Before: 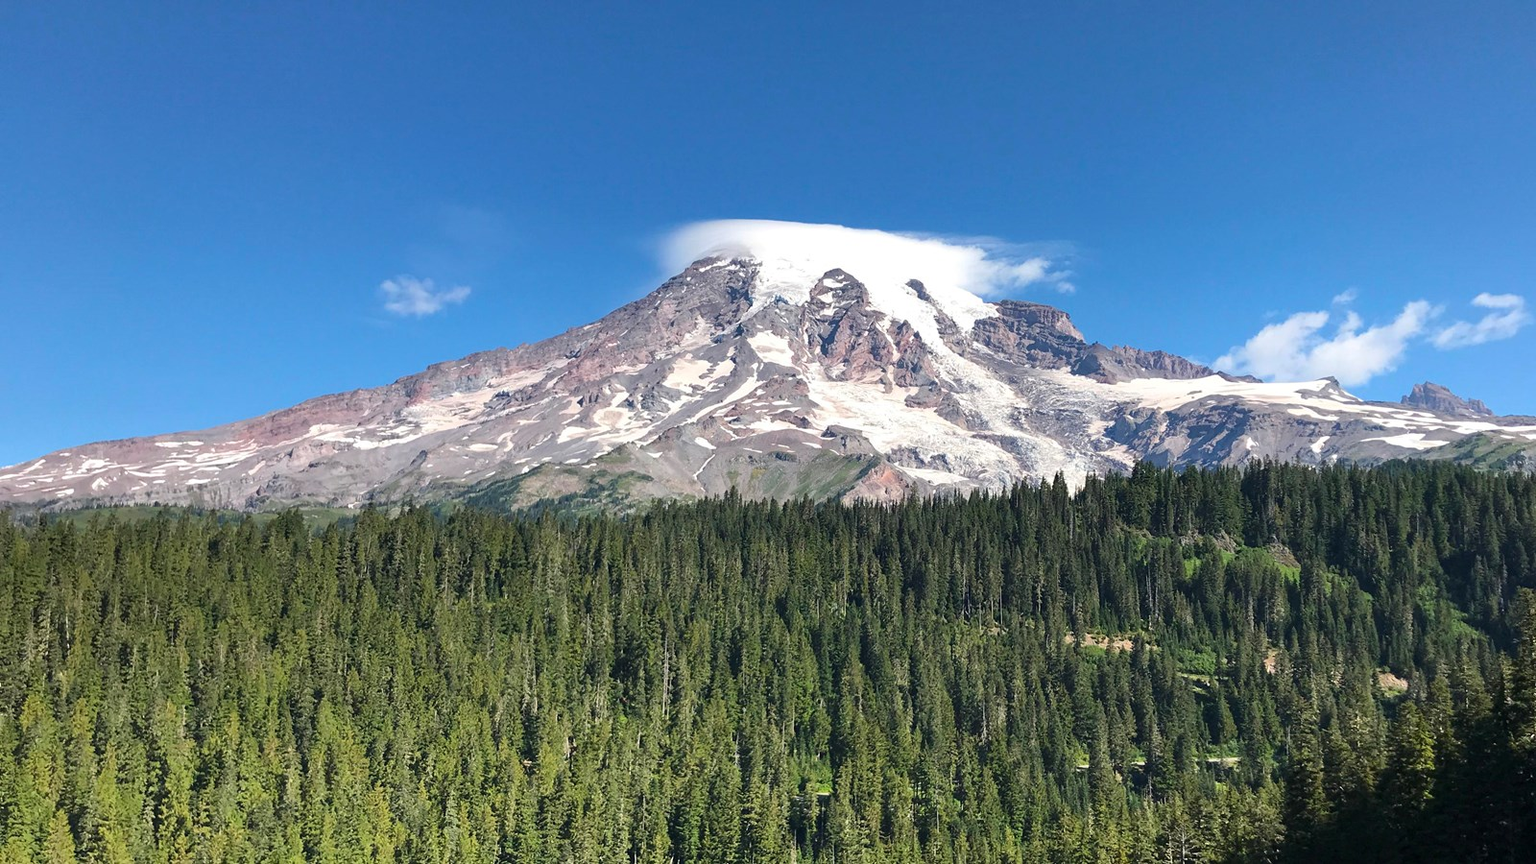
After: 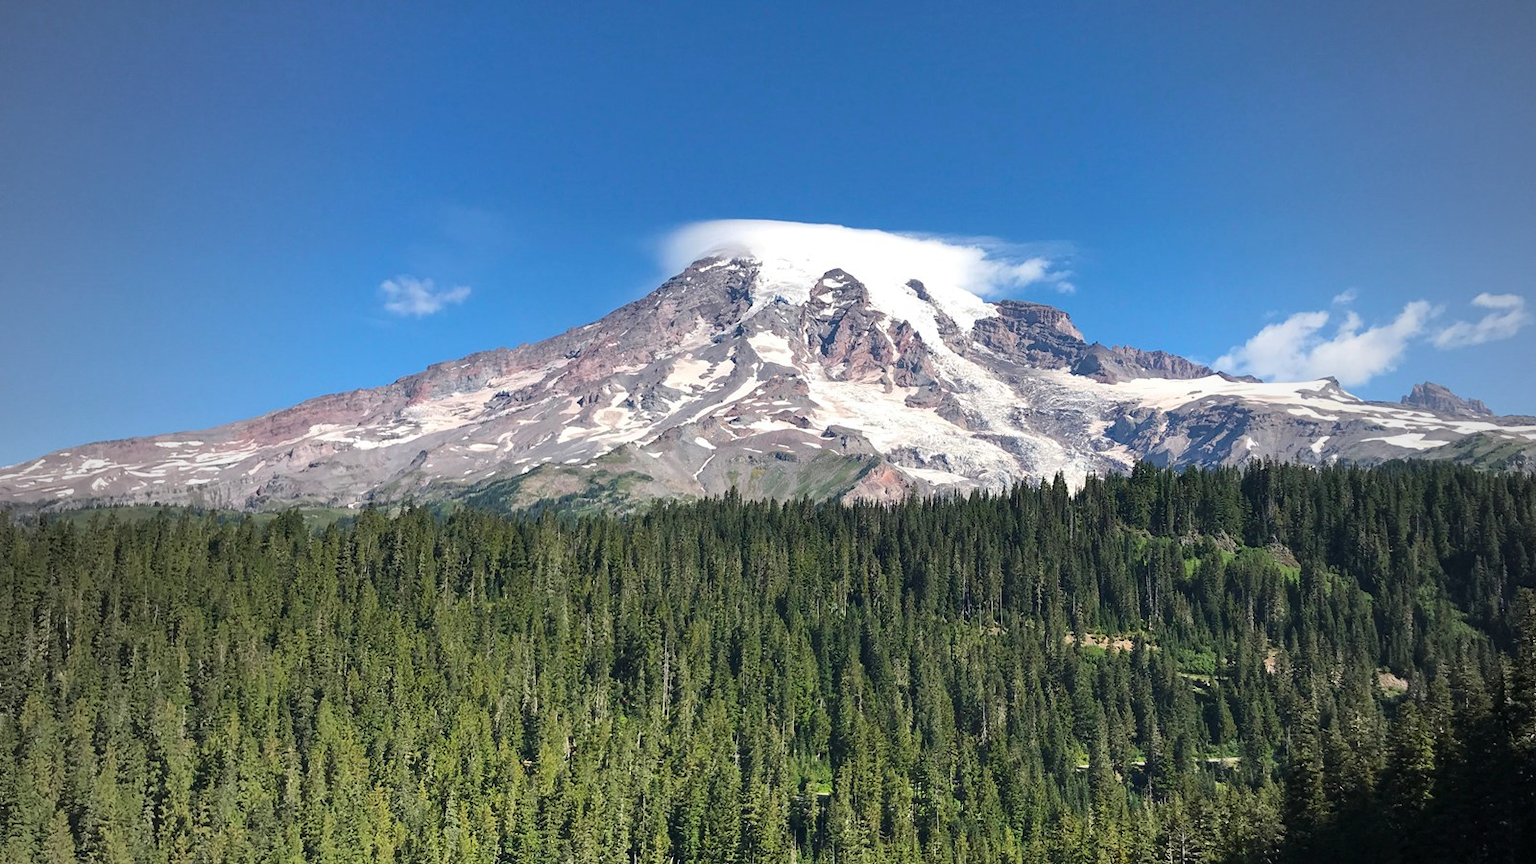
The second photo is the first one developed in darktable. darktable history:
vignetting: fall-off start 72.53%, fall-off radius 109.3%, width/height ratio 0.728, unbound false
